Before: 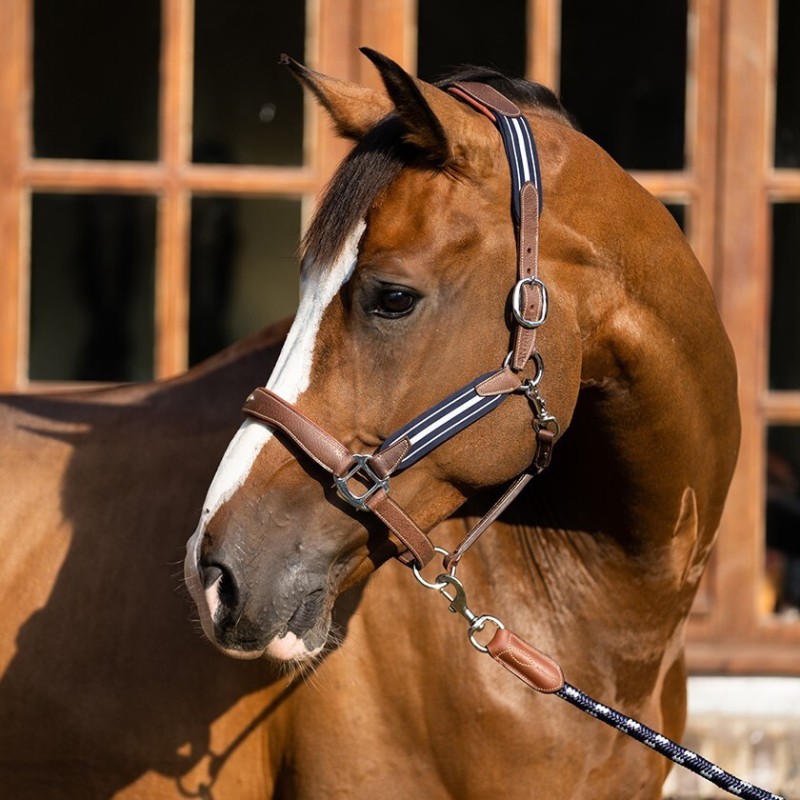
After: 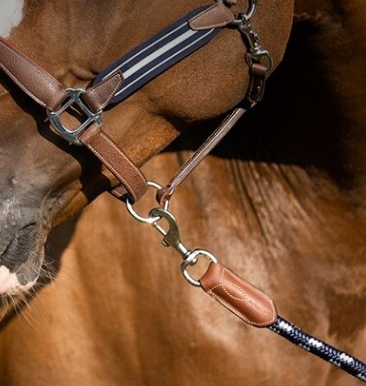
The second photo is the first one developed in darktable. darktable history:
crop: left 35.976%, top 45.819%, right 18.162%, bottom 5.807%
vignetting: fall-off start 97.52%, fall-off radius 100%, brightness -0.574, saturation 0, center (-0.027, 0.404), width/height ratio 1.368, unbound false
